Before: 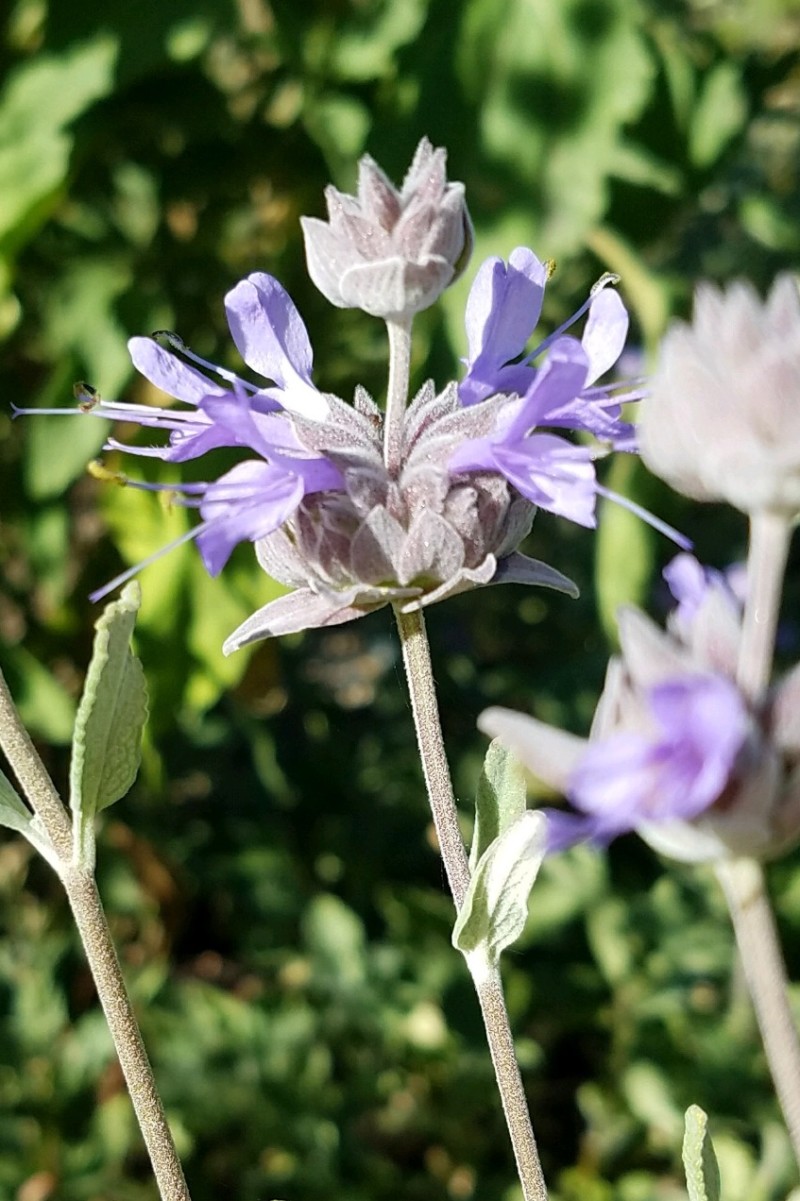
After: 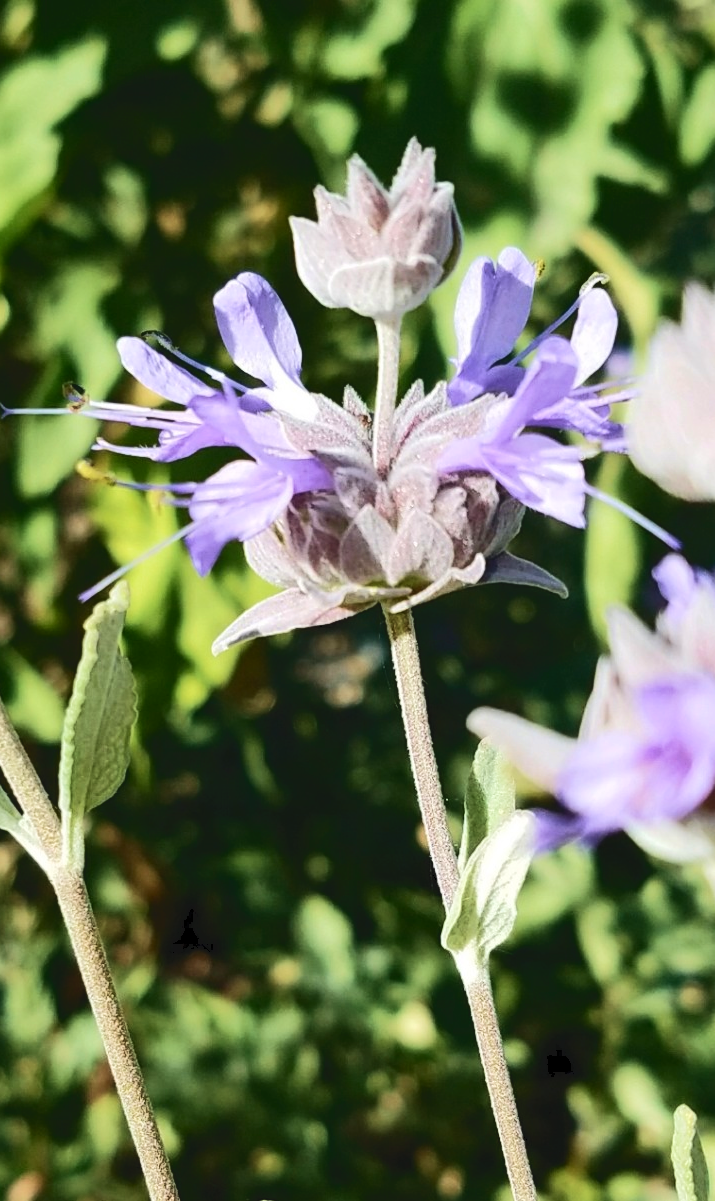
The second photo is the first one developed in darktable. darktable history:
crop and rotate: left 1.412%, right 9.191%
tone curve: curves: ch0 [(0, 0) (0.003, 0.062) (0.011, 0.07) (0.025, 0.083) (0.044, 0.094) (0.069, 0.105) (0.1, 0.117) (0.136, 0.136) (0.177, 0.164) (0.224, 0.201) (0.277, 0.256) (0.335, 0.335) (0.399, 0.424) (0.468, 0.529) (0.543, 0.641) (0.623, 0.725) (0.709, 0.787) (0.801, 0.849) (0.898, 0.917) (1, 1)], color space Lab, independent channels, preserve colors none
velvia: on, module defaults
